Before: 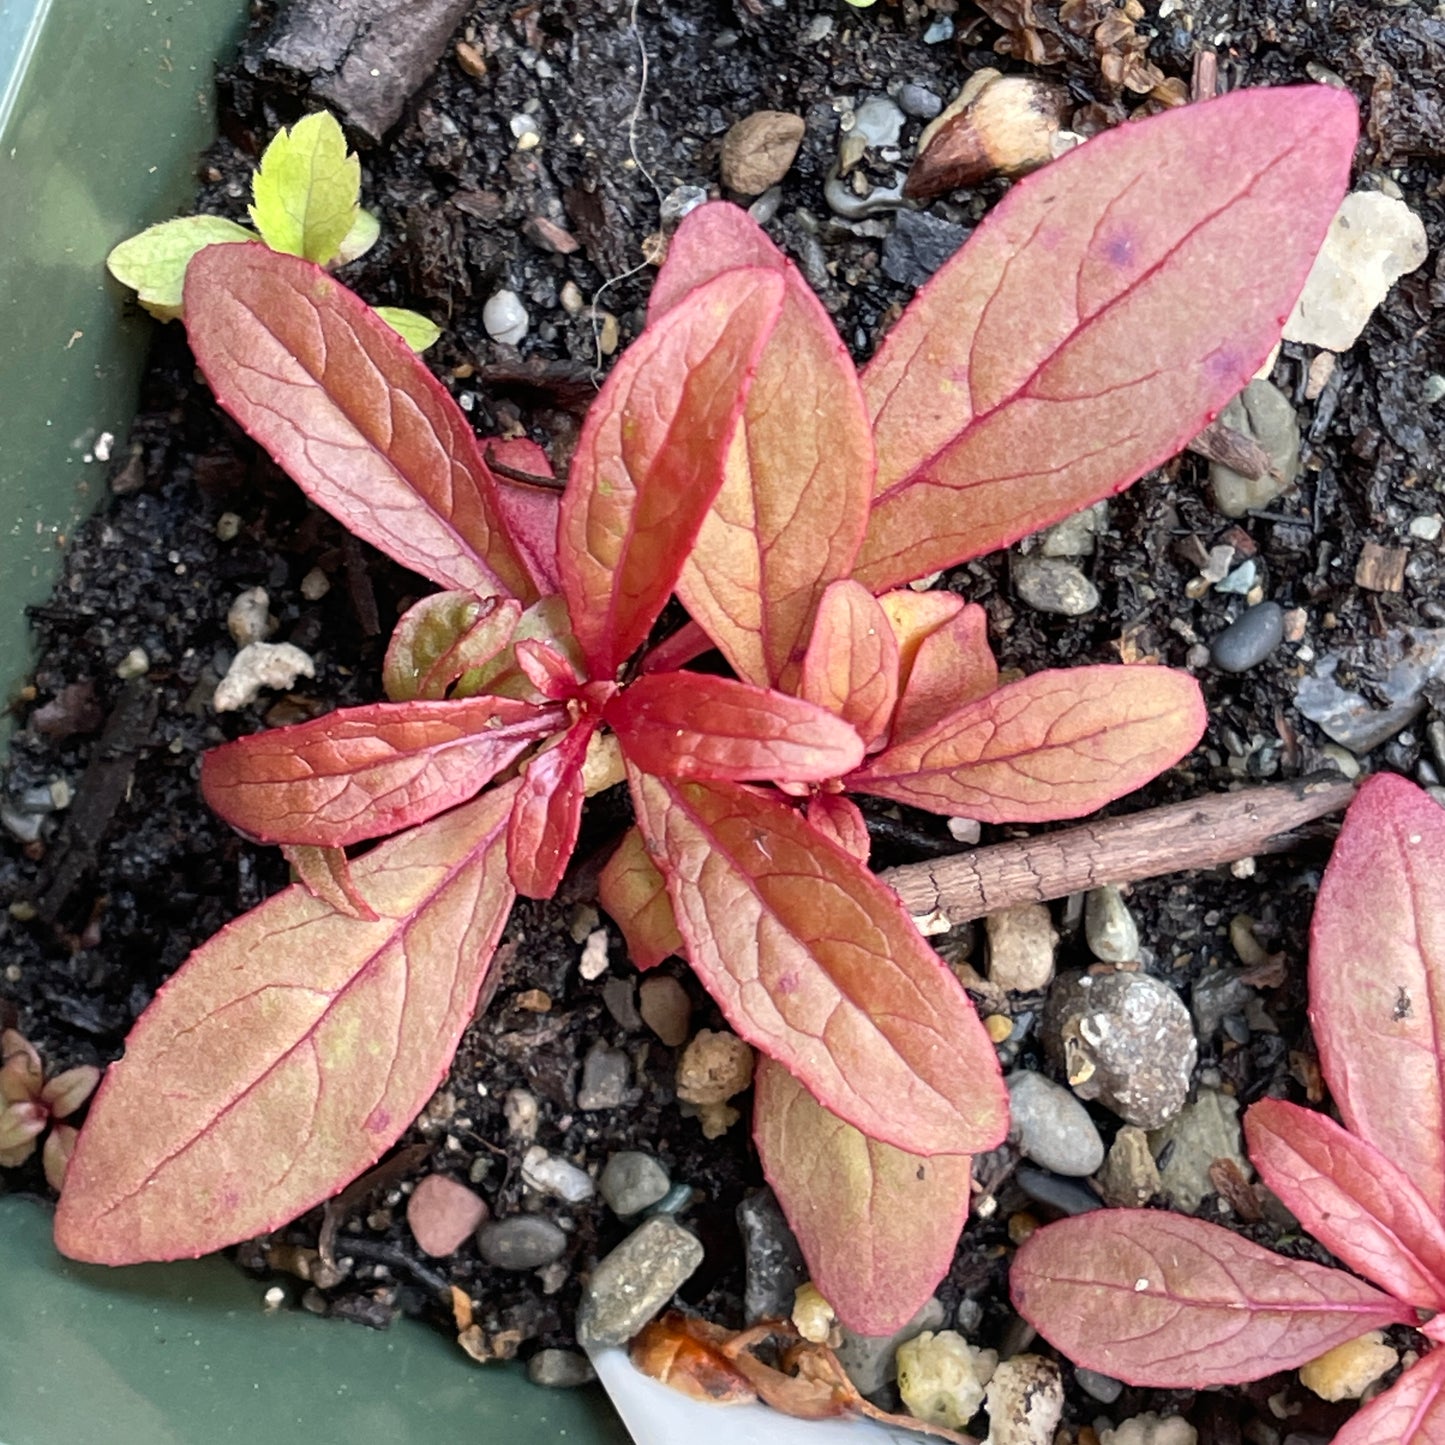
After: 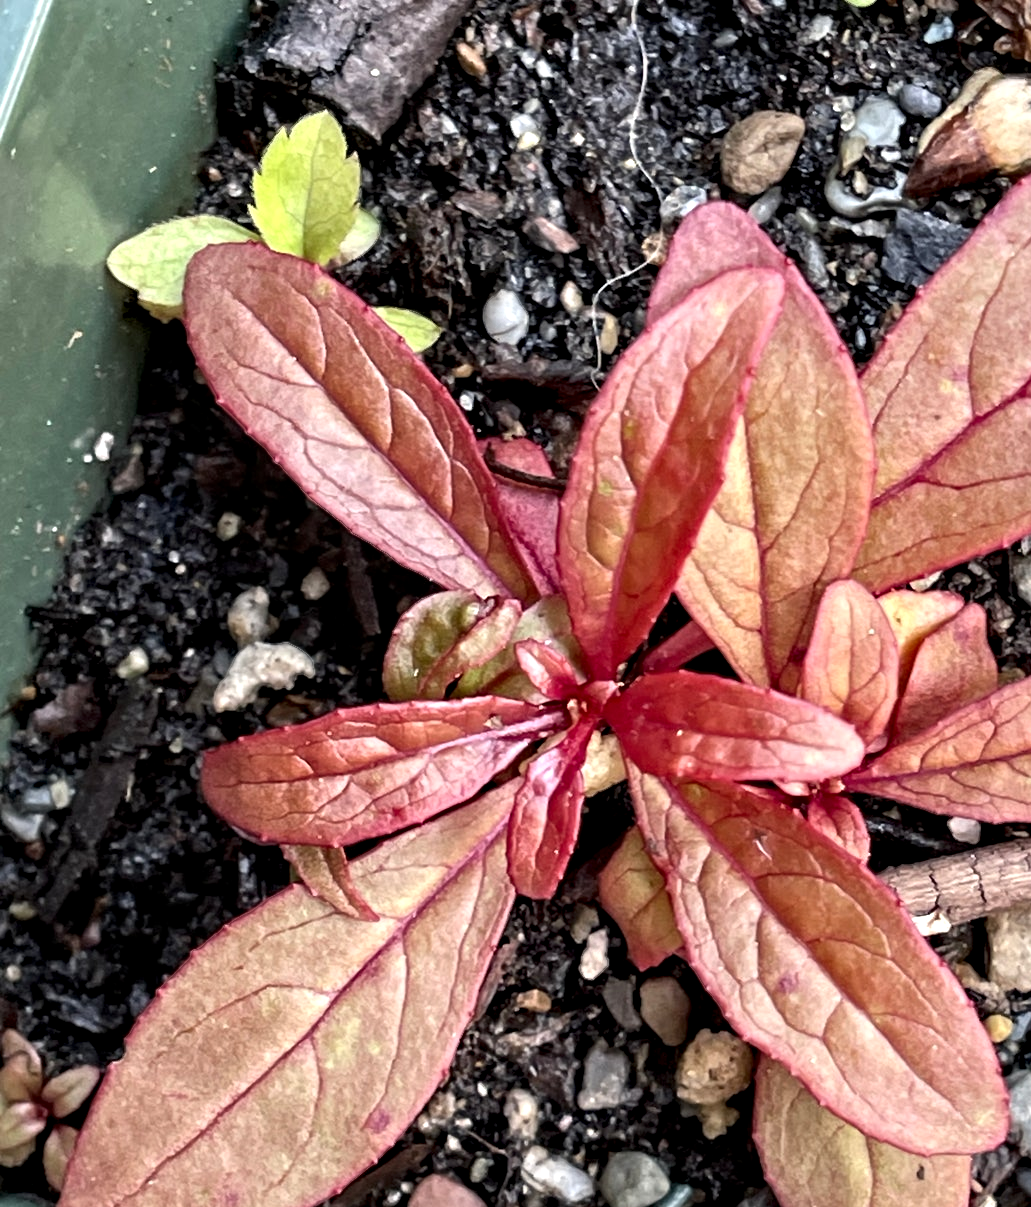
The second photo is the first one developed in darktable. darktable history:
crop: right 28.588%, bottom 16.469%
contrast equalizer: octaves 7, y [[0.511, 0.558, 0.631, 0.632, 0.559, 0.512], [0.5 ×6], [0.507, 0.559, 0.627, 0.644, 0.647, 0.647], [0 ×6], [0 ×6]]
